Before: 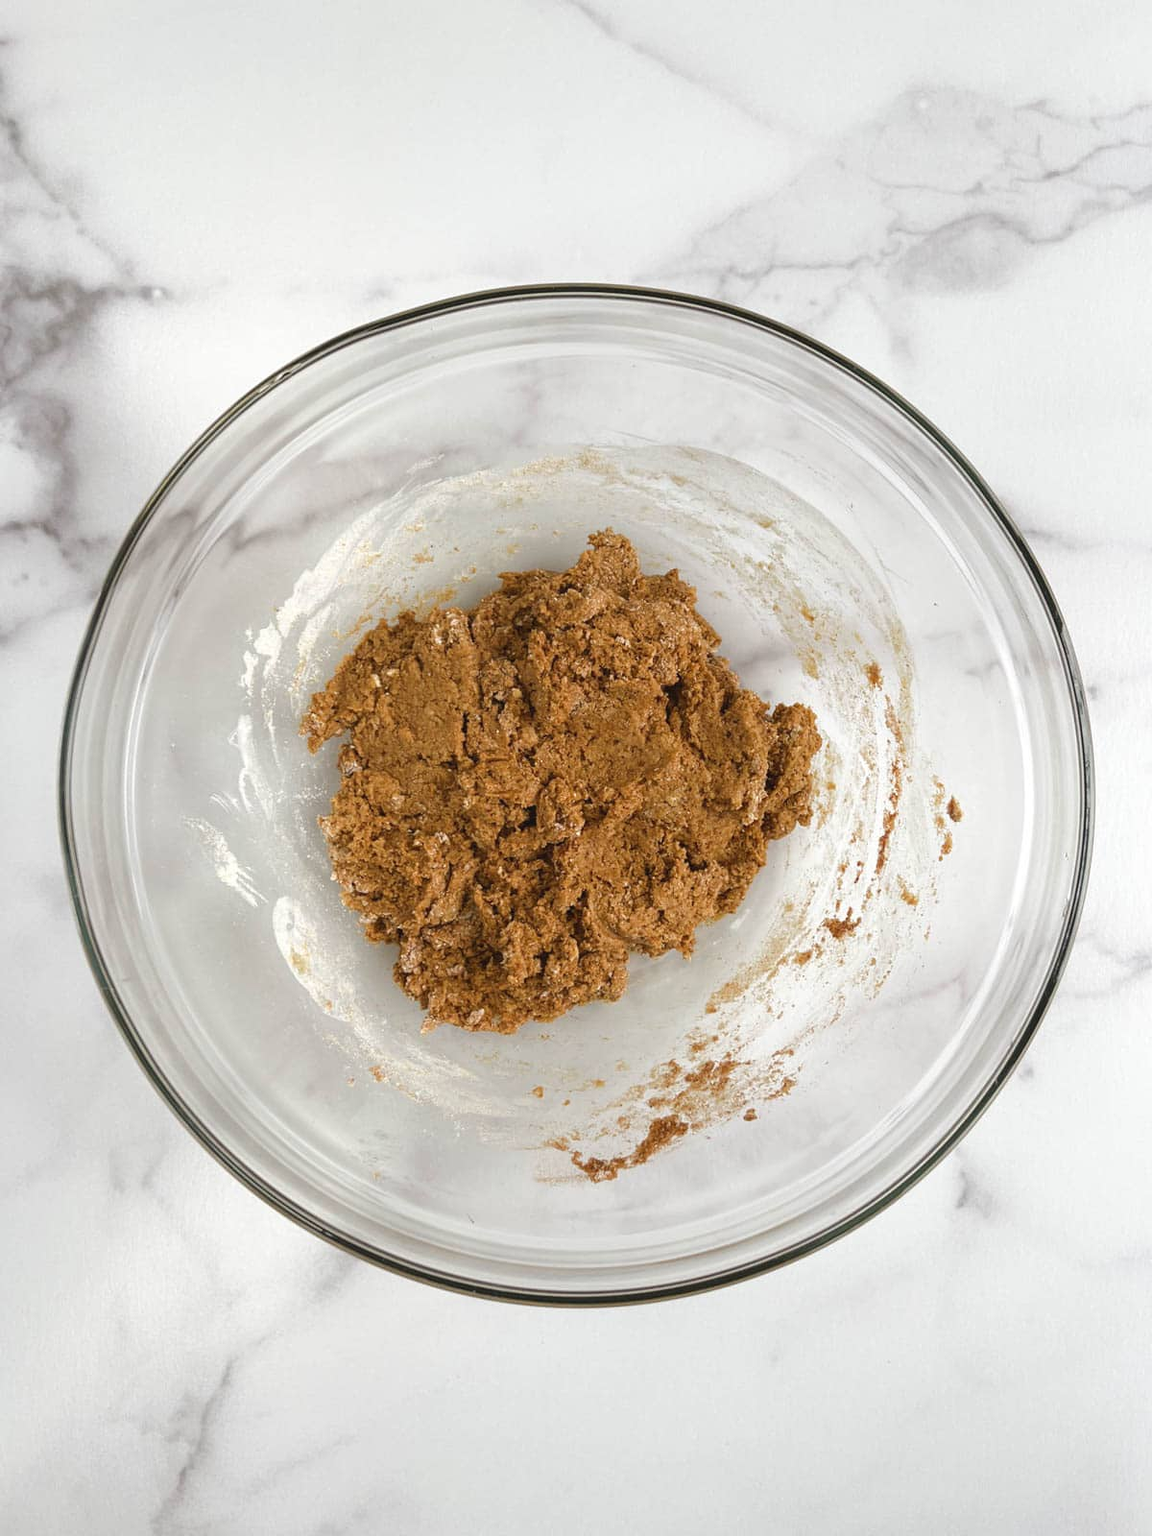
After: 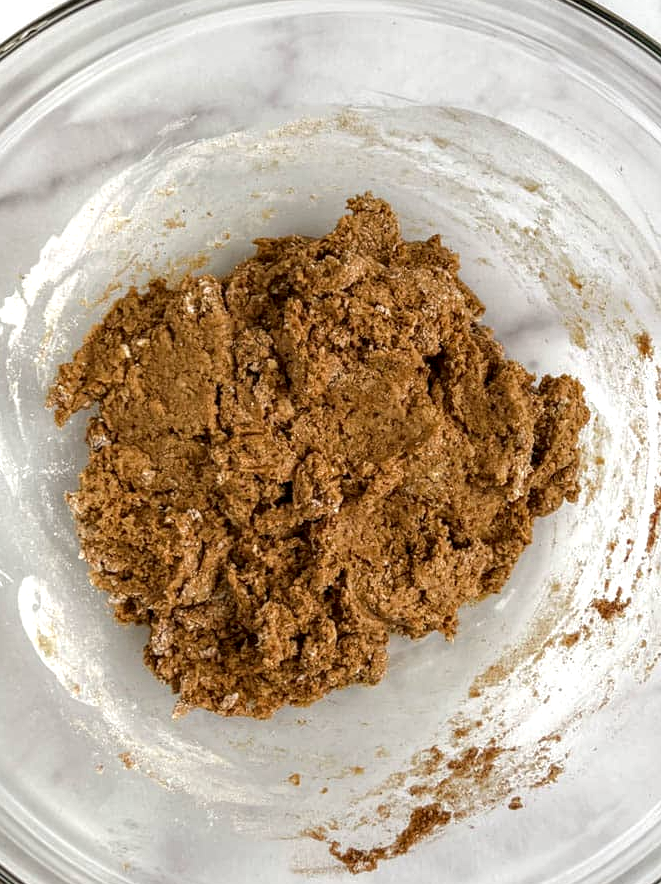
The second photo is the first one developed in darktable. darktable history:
crop and rotate: left 22.167%, top 22.43%, right 22.71%, bottom 22.269%
tone equalizer: edges refinement/feathering 500, mask exposure compensation -1.57 EV, preserve details no
local contrast: detail 150%
